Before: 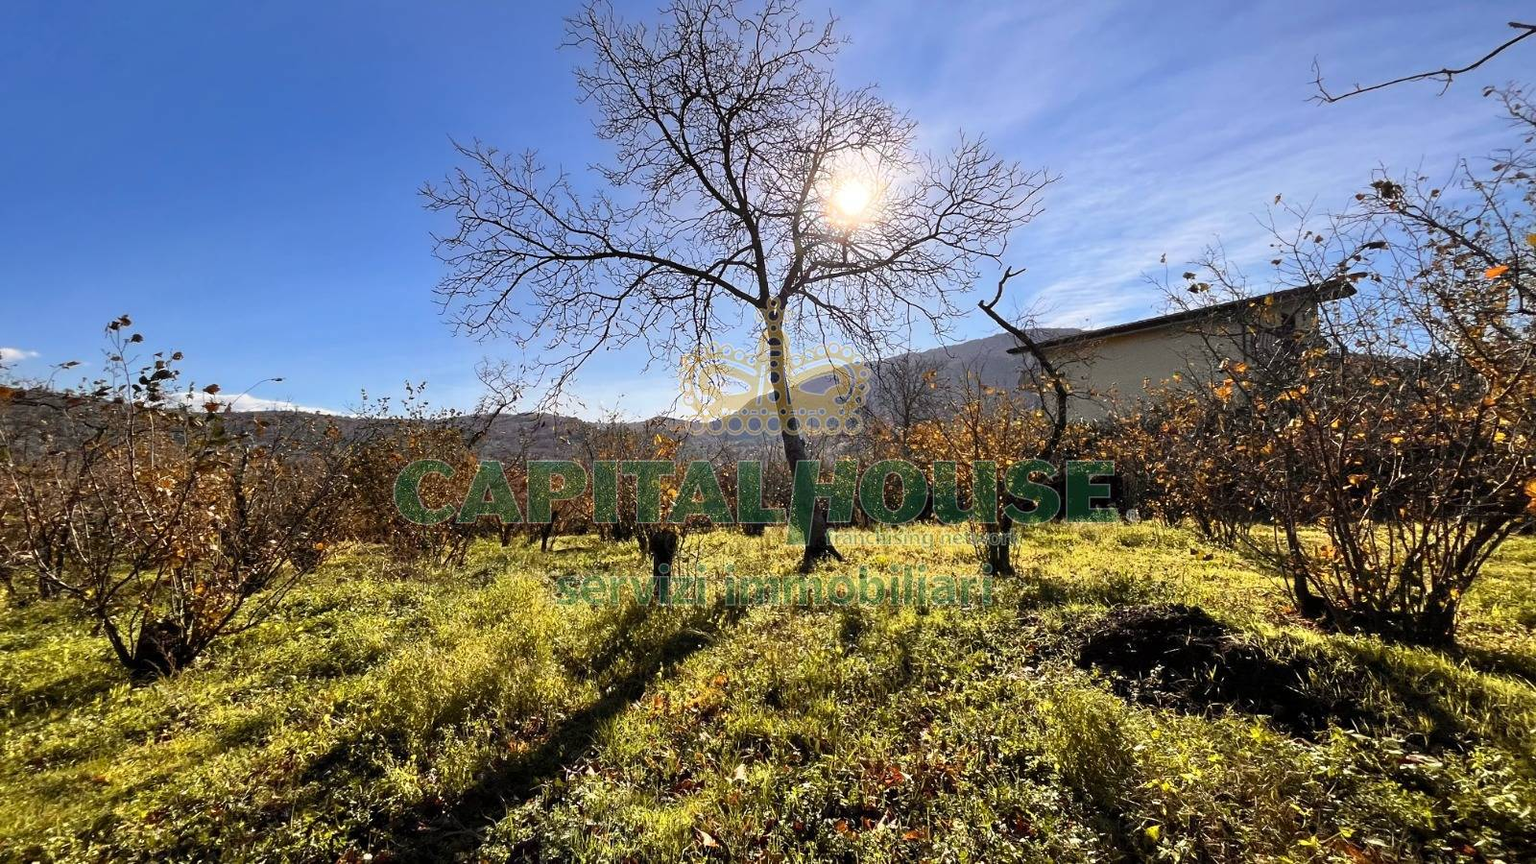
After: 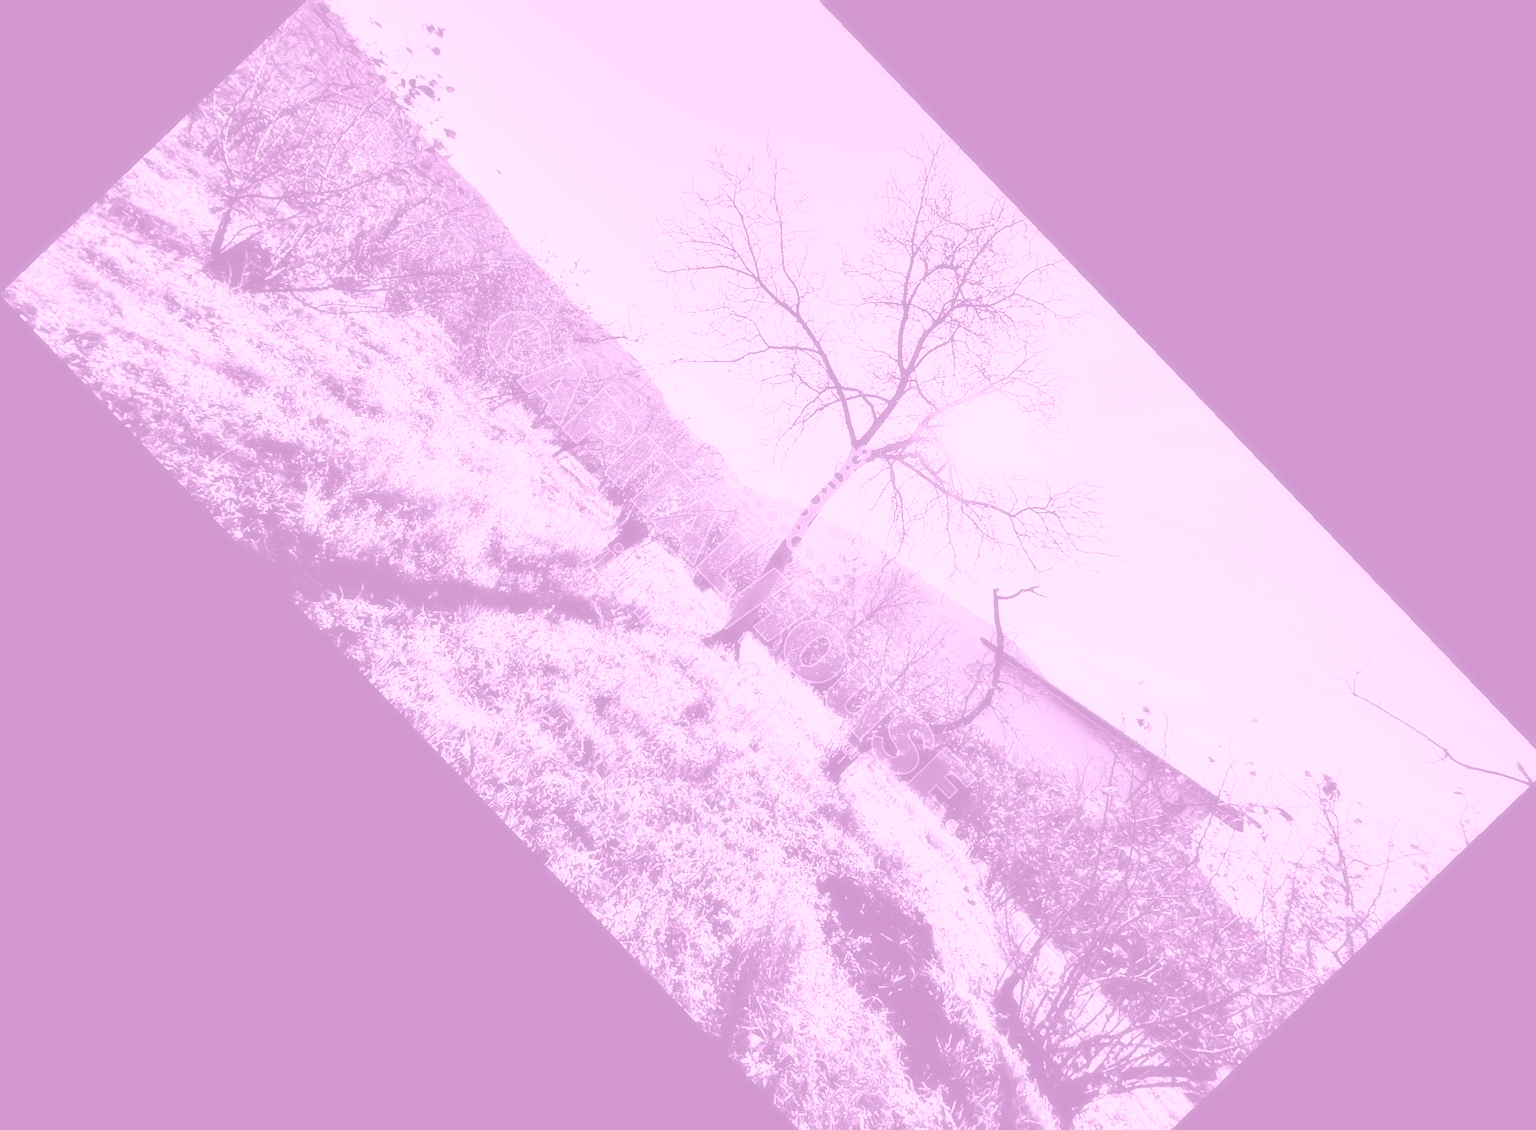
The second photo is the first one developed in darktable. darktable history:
color correction: saturation 0.5
crop and rotate: angle -46.26°, top 16.234%, right 0.912%, bottom 11.704%
base curve: curves: ch0 [(0, 0) (0.007, 0.004) (0.027, 0.03) (0.046, 0.07) (0.207, 0.54) (0.442, 0.872) (0.673, 0.972) (1, 1)], preserve colors none
colorize: hue 331.2°, saturation 69%, source mix 30.28%, lightness 69.02%, version 1
contrast brightness saturation: contrast 0.04, saturation 0.16
soften: size 19.52%, mix 20.32%
